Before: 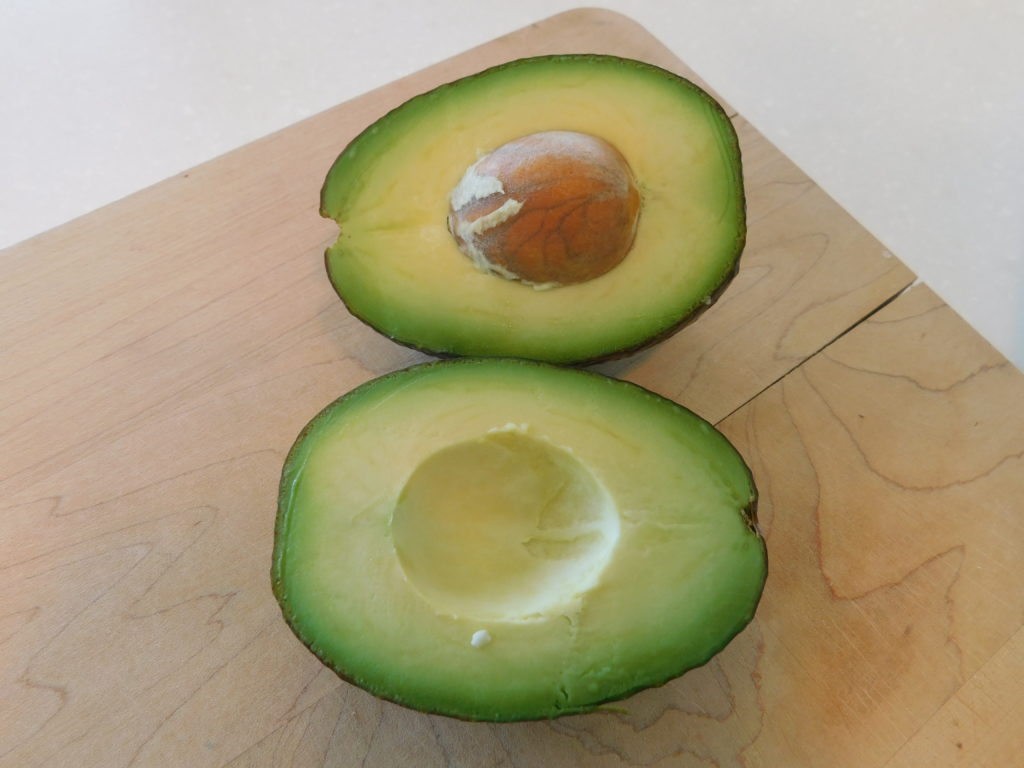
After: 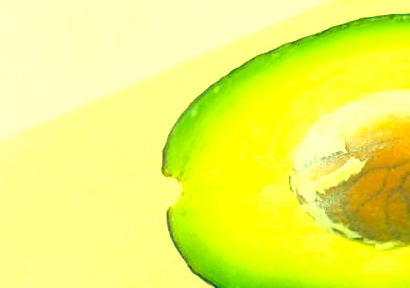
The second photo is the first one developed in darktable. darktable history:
tone equalizer: edges refinement/feathering 500, mask exposure compensation -1.57 EV, preserve details no
tone curve: curves: ch0 [(0, 0) (0.003, 0.002) (0.011, 0.009) (0.025, 0.021) (0.044, 0.037) (0.069, 0.058) (0.1, 0.083) (0.136, 0.122) (0.177, 0.165) (0.224, 0.216) (0.277, 0.277) (0.335, 0.344) (0.399, 0.418) (0.468, 0.499) (0.543, 0.586) (0.623, 0.679) (0.709, 0.779) (0.801, 0.877) (0.898, 0.977) (1, 1)], color space Lab, linked channels, preserve colors none
sharpen: amount 0.208
exposure: black level correction 0, exposure 1.455 EV, compensate highlight preservation false
color correction: highlights a* -15.8, highlights b* 39.83, shadows a* -39.25, shadows b* -26.83
contrast equalizer: octaves 7, y [[0.5, 0.5, 0.472, 0.5, 0.5, 0.5], [0.5 ×6], [0.5 ×6], [0 ×6], [0 ×6]]
crop: left 15.493%, top 5.428%, right 44.395%, bottom 56.996%
